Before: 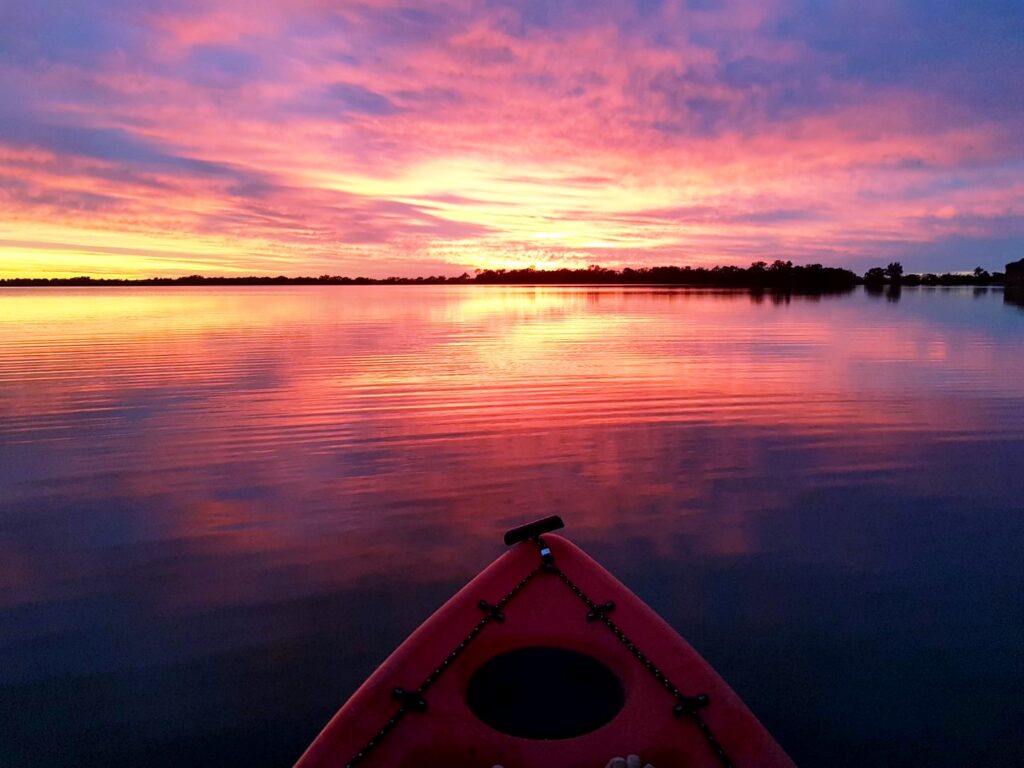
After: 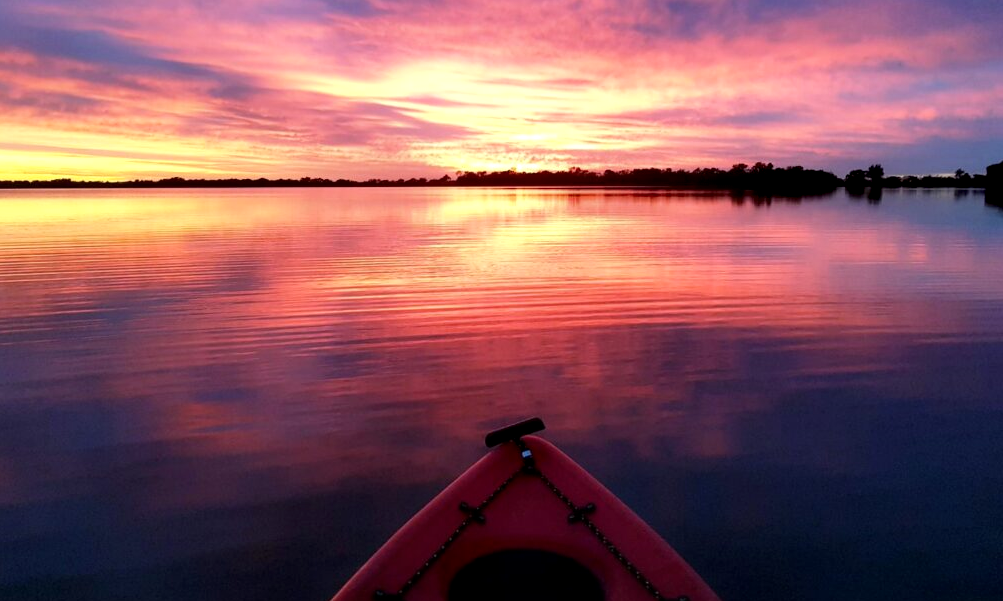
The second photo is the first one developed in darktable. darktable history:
contrast equalizer: y [[0.579, 0.58, 0.505, 0.5, 0.5, 0.5], [0.5 ×6], [0.5 ×6], [0 ×6], [0 ×6]]
crop and rotate: left 1.906%, top 12.834%, right 0.126%, bottom 8.879%
